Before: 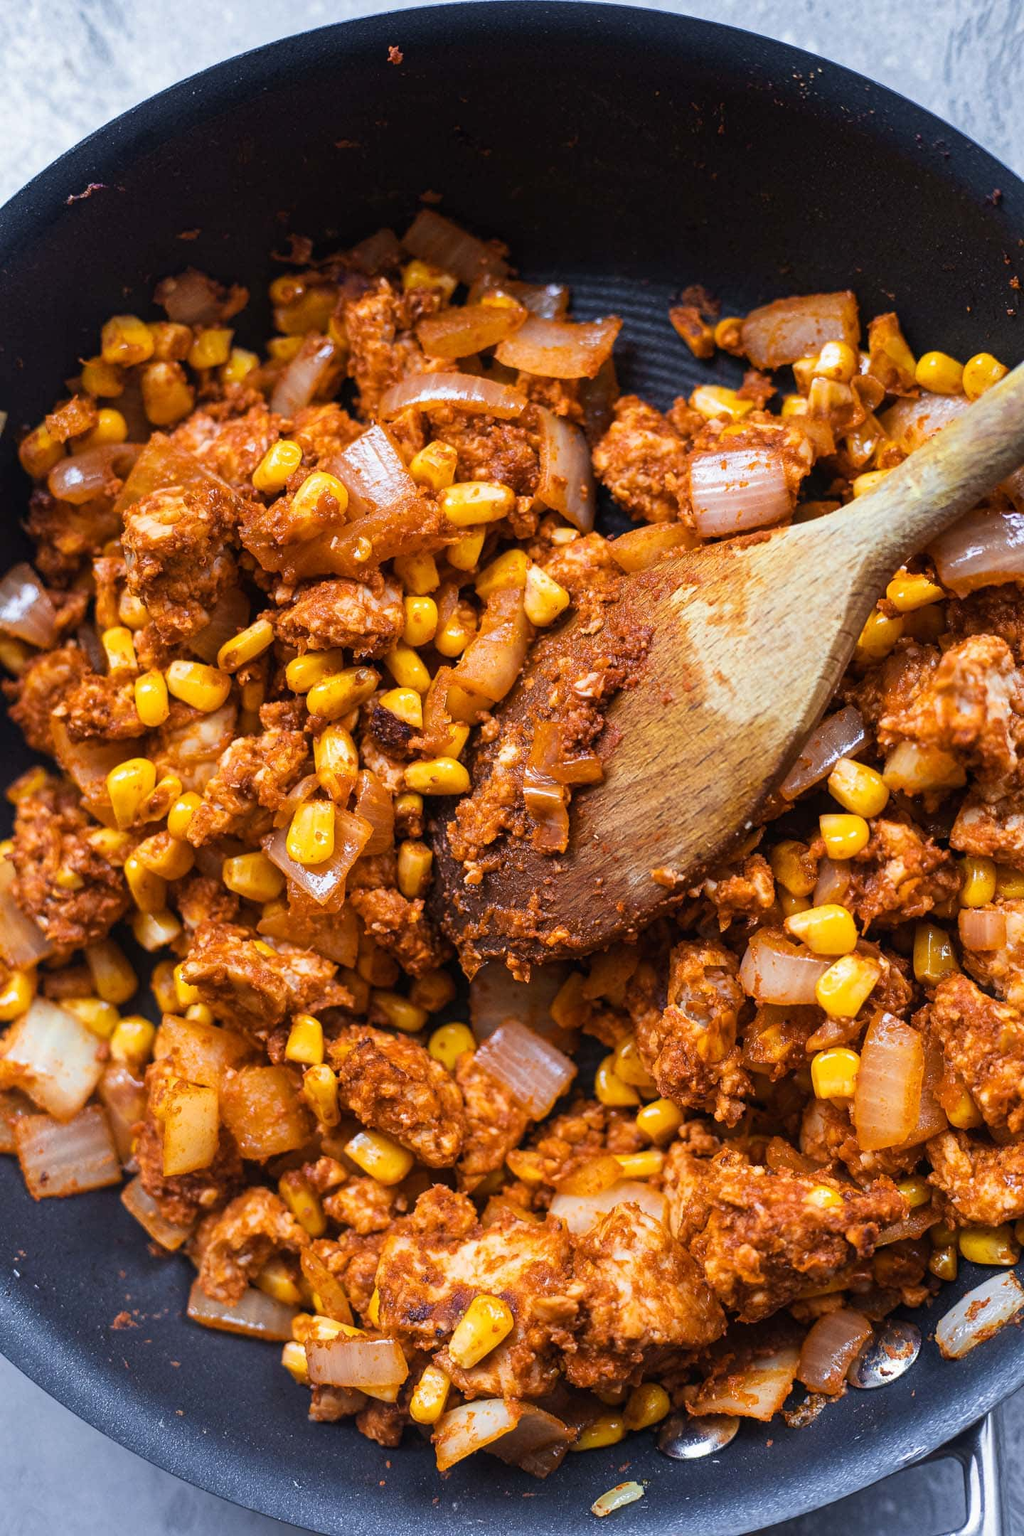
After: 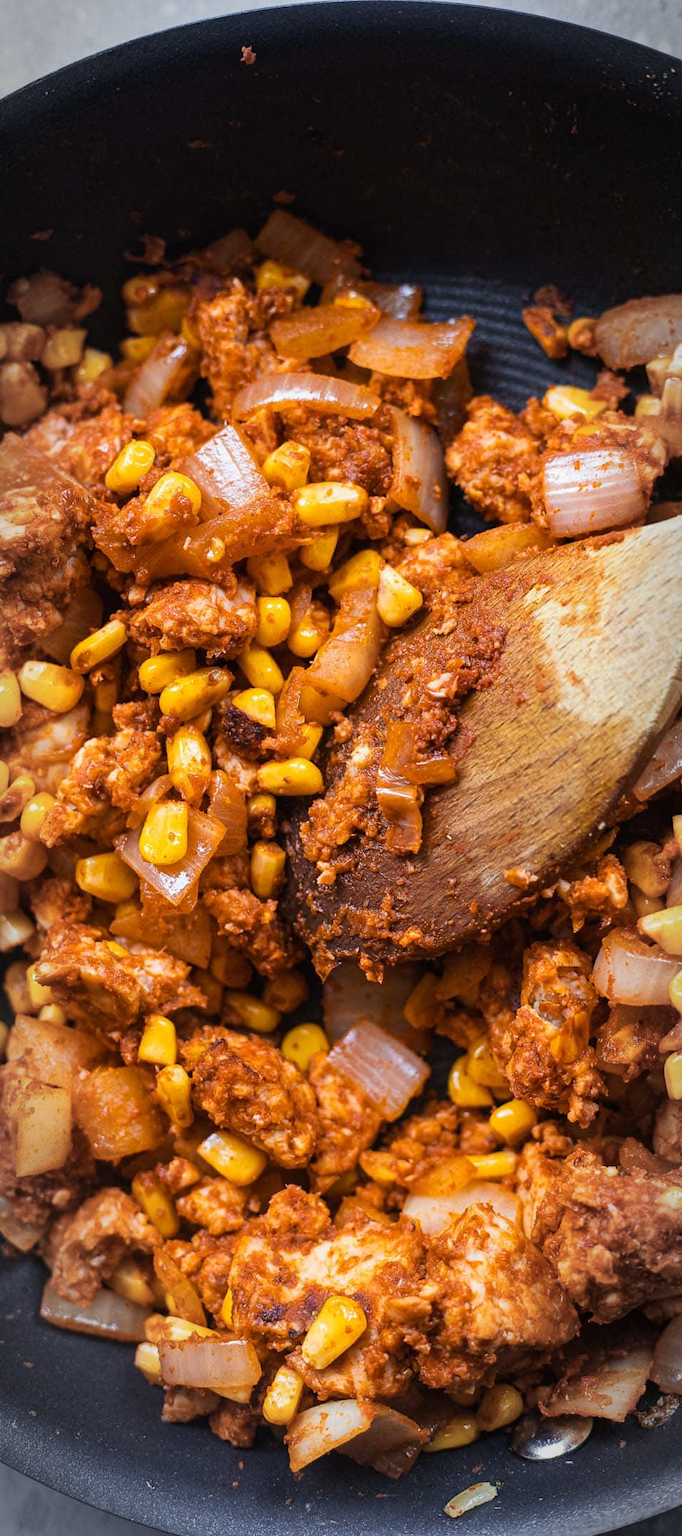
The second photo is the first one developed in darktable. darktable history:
white balance: emerald 1
crop and rotate: left 14.385%, right 18.948%
vignetting: automatic ratio true
